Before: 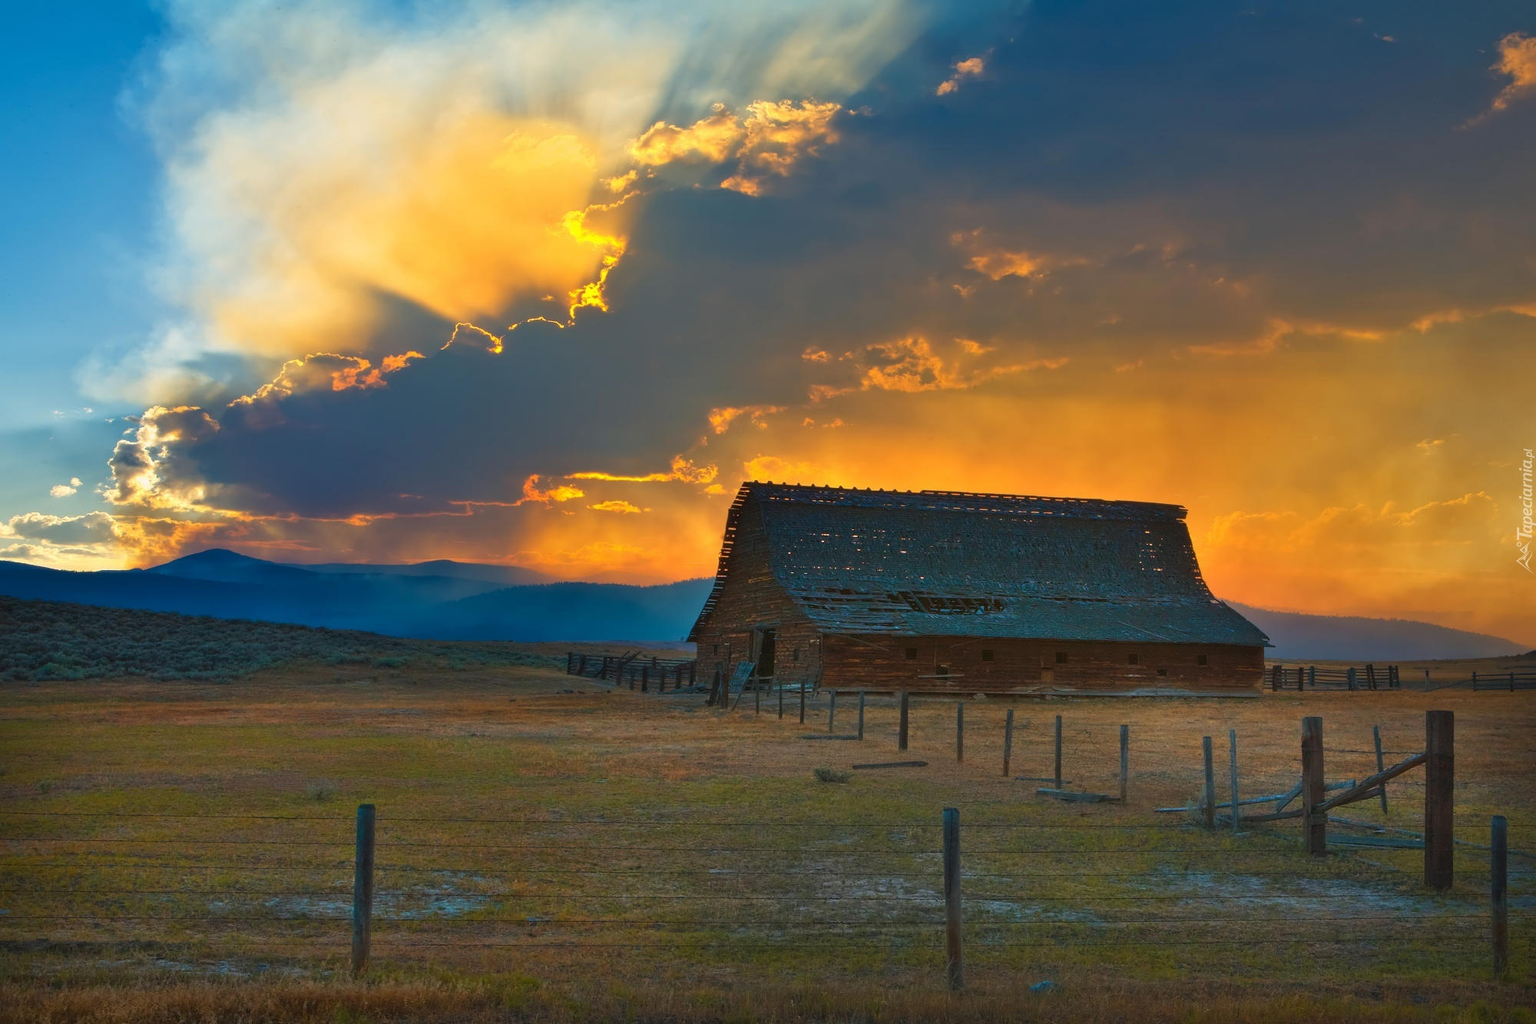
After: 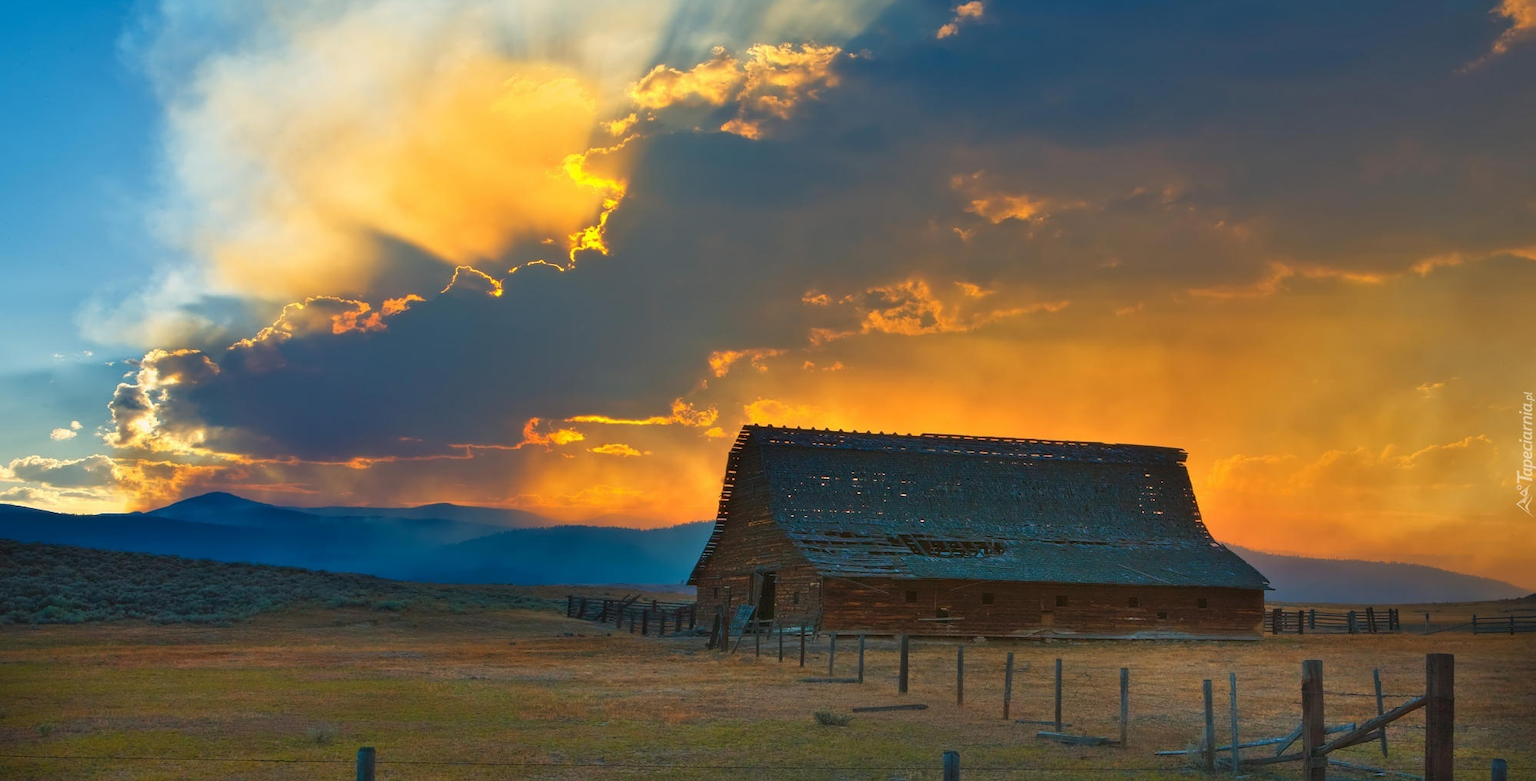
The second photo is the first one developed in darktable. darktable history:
crop: top 5.623%, bottom 17.984%
